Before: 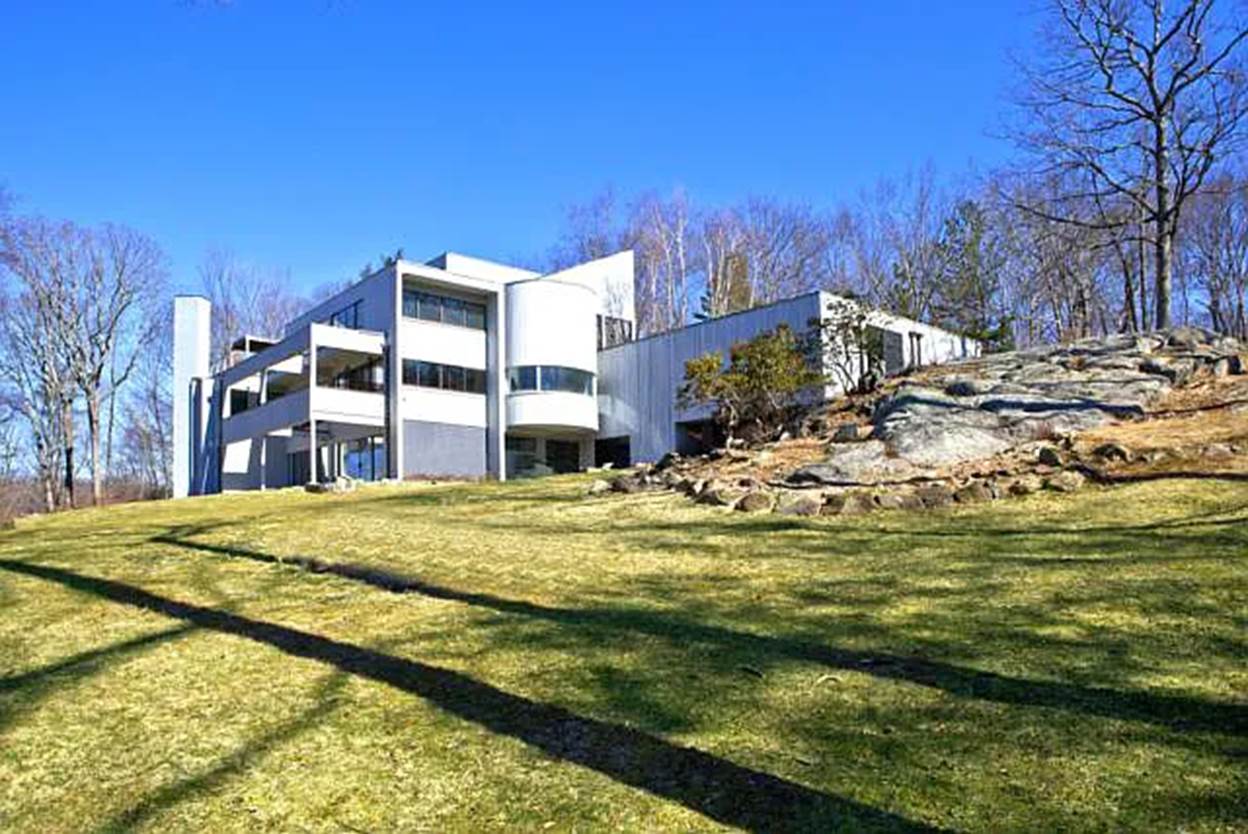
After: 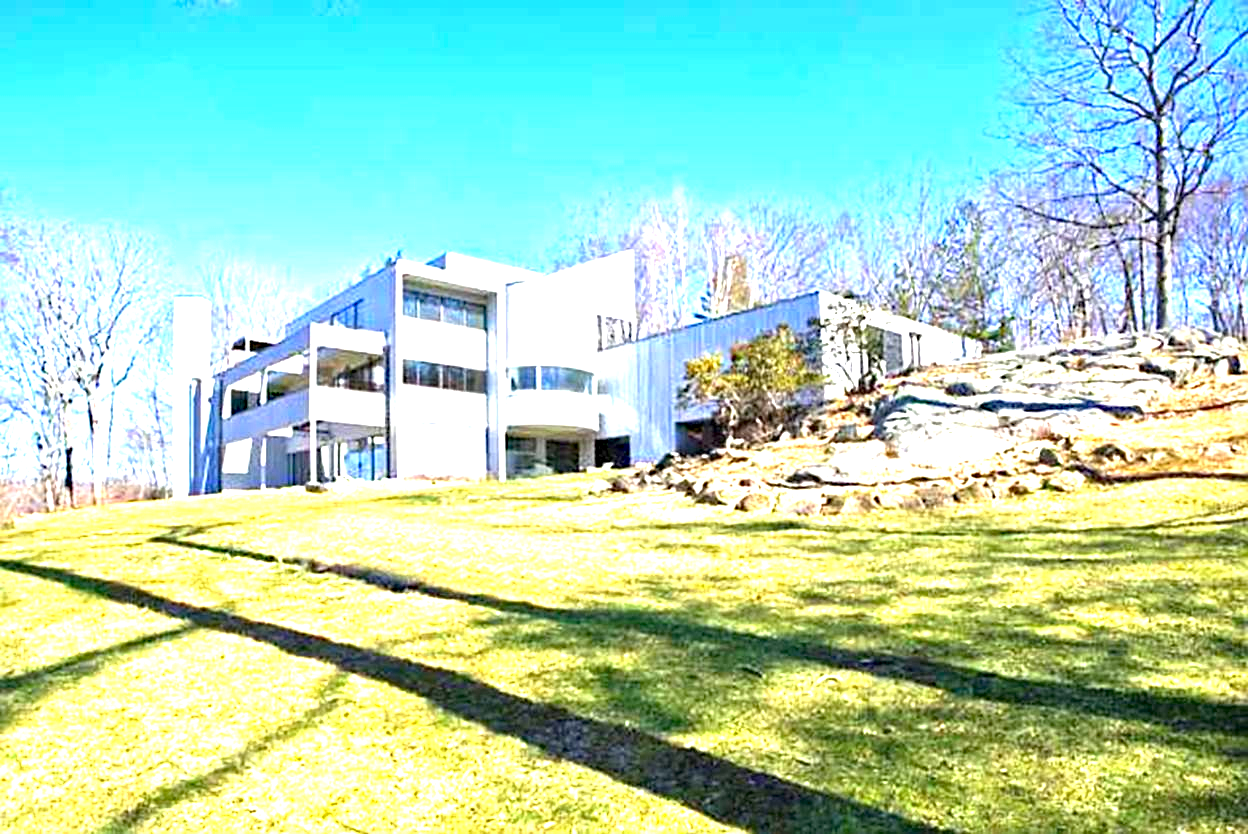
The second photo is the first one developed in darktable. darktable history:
exposure: exposure 2 EV, compensate highlight preservation false
haze removal: adaptive false
